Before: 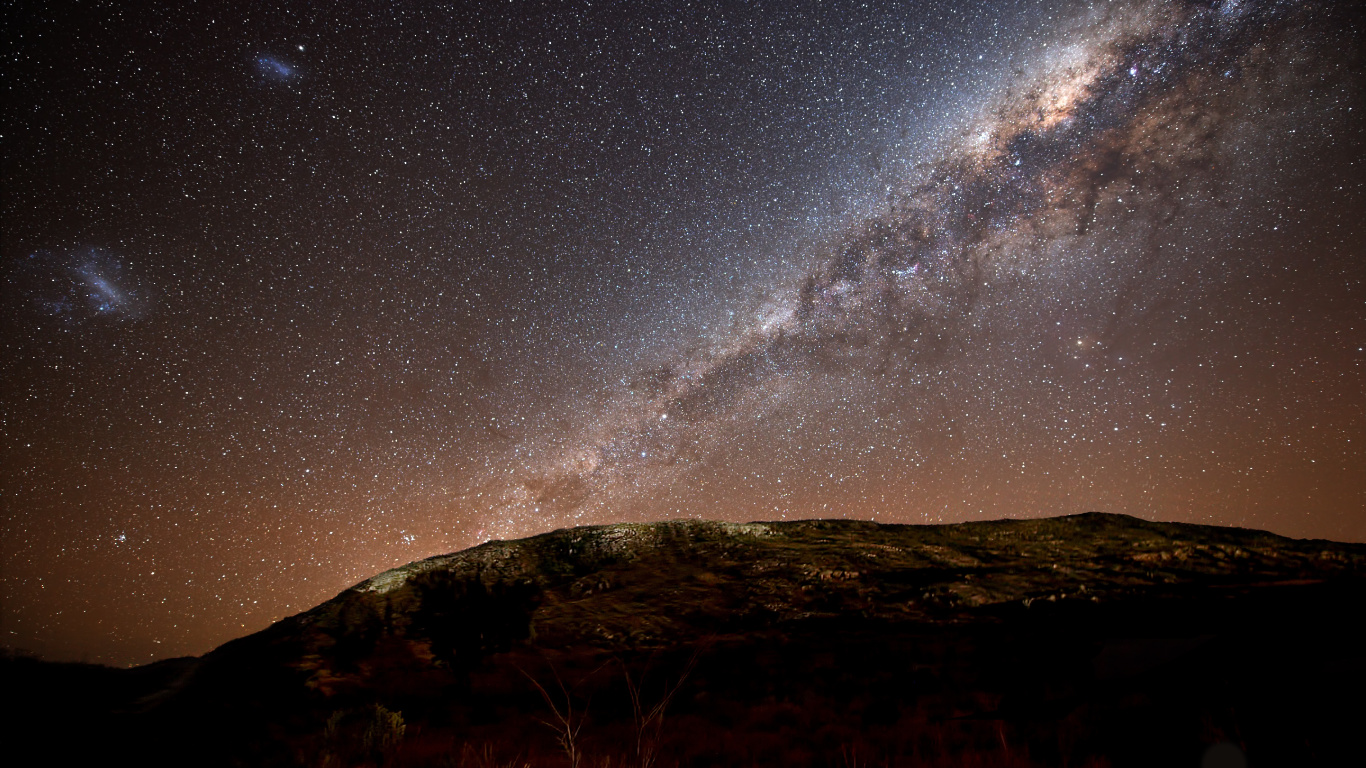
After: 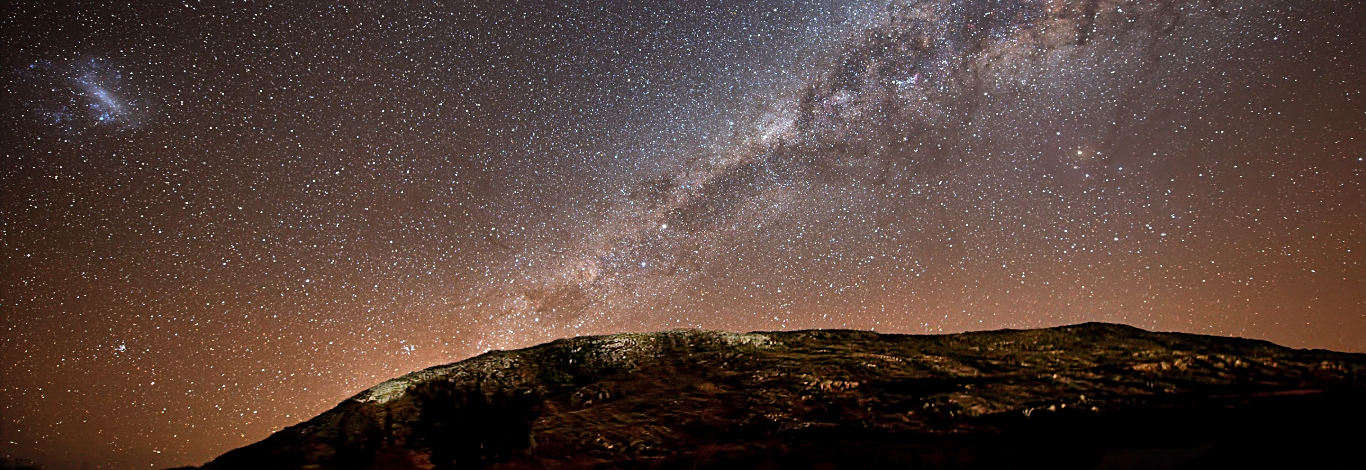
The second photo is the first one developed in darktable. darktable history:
crop and rotate: top 24.851%, bottom 13.931%
shadows and highlights: shadows 43.74, white point adjustment -1.47, highlights color adjustment 89.39%, soften with gaussian
sharpen: on, module defaults
